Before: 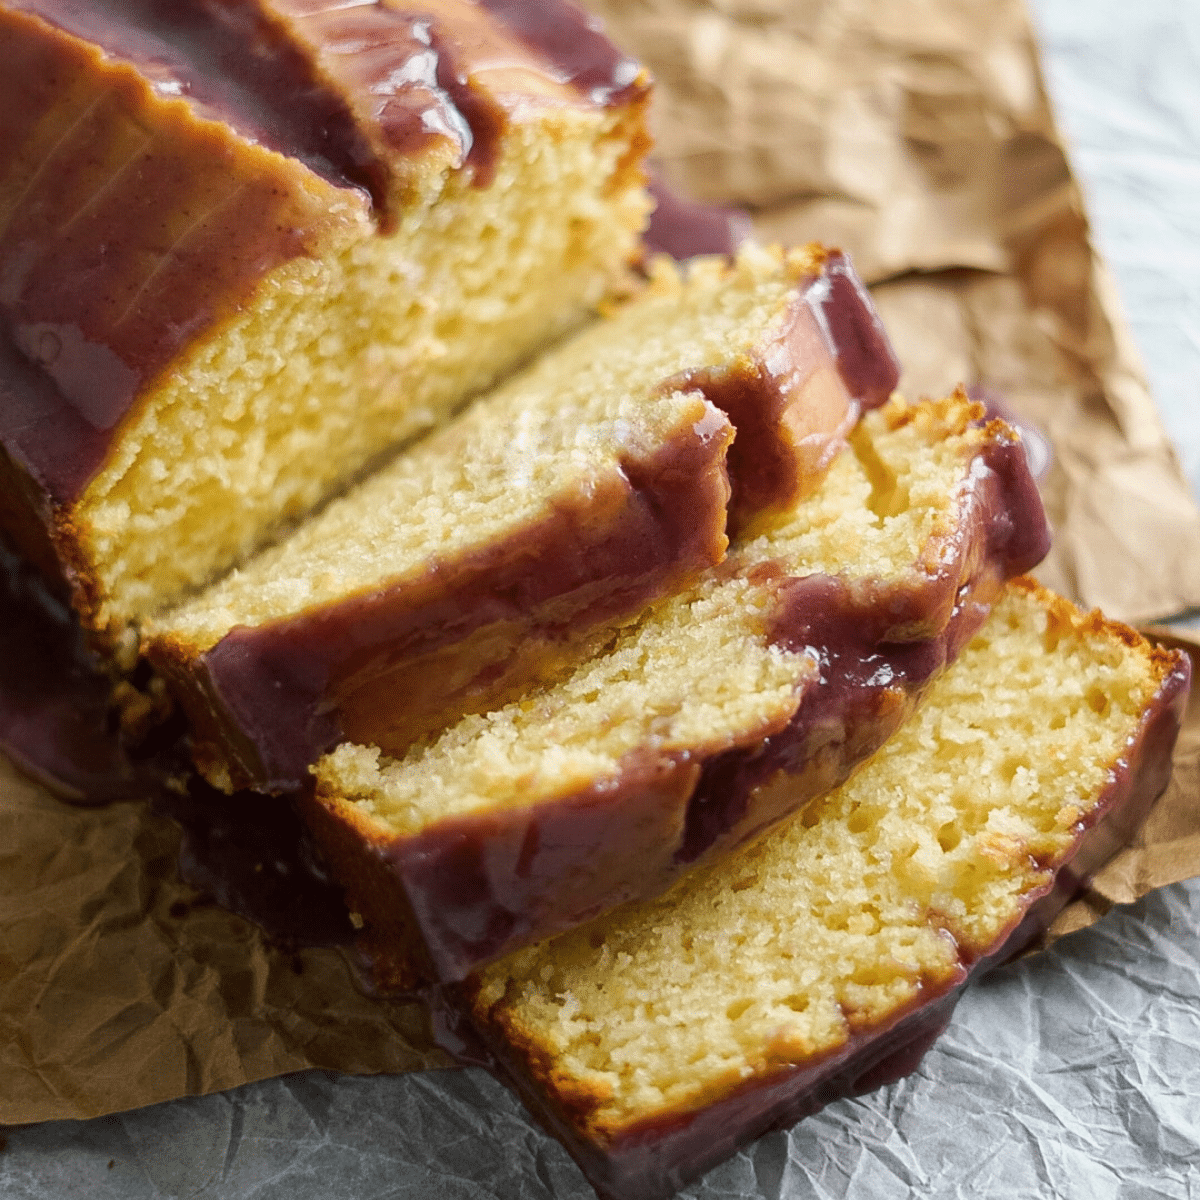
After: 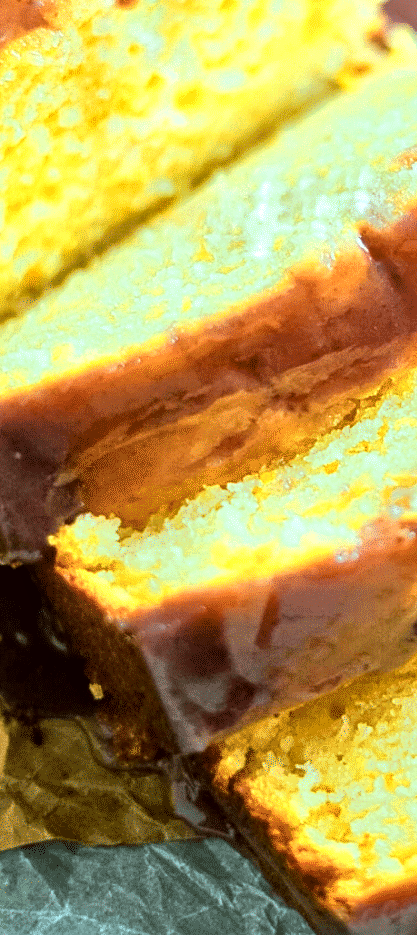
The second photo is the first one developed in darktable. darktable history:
exposure: compensate highlight preservation false
local contrast: mode bilateral grid, contrast 21, coarseness 49, detail 132%, midtone range 0.2
color zones: curves: ch0 [(0.018, 0.548) (0.197, 0.654) (0.425, 0.447) (0.605, 0.658) (0.732, 0.579)]; ch1 [(0.105, 0.531) (0.224, 0.531) (0.386, 0.39) (0.618, 0.456) (0.732, 0.456) (0.956, 0.421)]; ch2 [(0.039, 0.583) (0.215, 0.465) (0.399, 0.544) (0.465, 0.548) (0.614, 0.447) (0.724, 0.43) (0.882, 0.623) (0.956, 0.632)]
tone equalizer: -7 EV 0.154 EV, -6 EV 0.622 EV, -5 EV 1.15 EV, -4 EV 1.37 EV, -3 EV 1.13 EV, -2 EV 0.6 EV, -1 EV 0.146 EV
color balance rgb: shadows lift › chroma 11.809%, shadows lift › hue 132.8°, highlights gain › chroma 5.484%, highlights gain › hue 196.57°, linear chroma grading › global chroma 20.061%, perceptual saturation grading › global saturation 0.751%, perceptual saturation grading › mid-tones 11.746%, perceptual brilliance grading › highlights 9.995%, perceptual brilliance grading › mid-tones 5.801%, global vibrance 22.708%
crop and rotate: left 21.686%, top 19.113%, right 43.545%, bottom 2.963%
